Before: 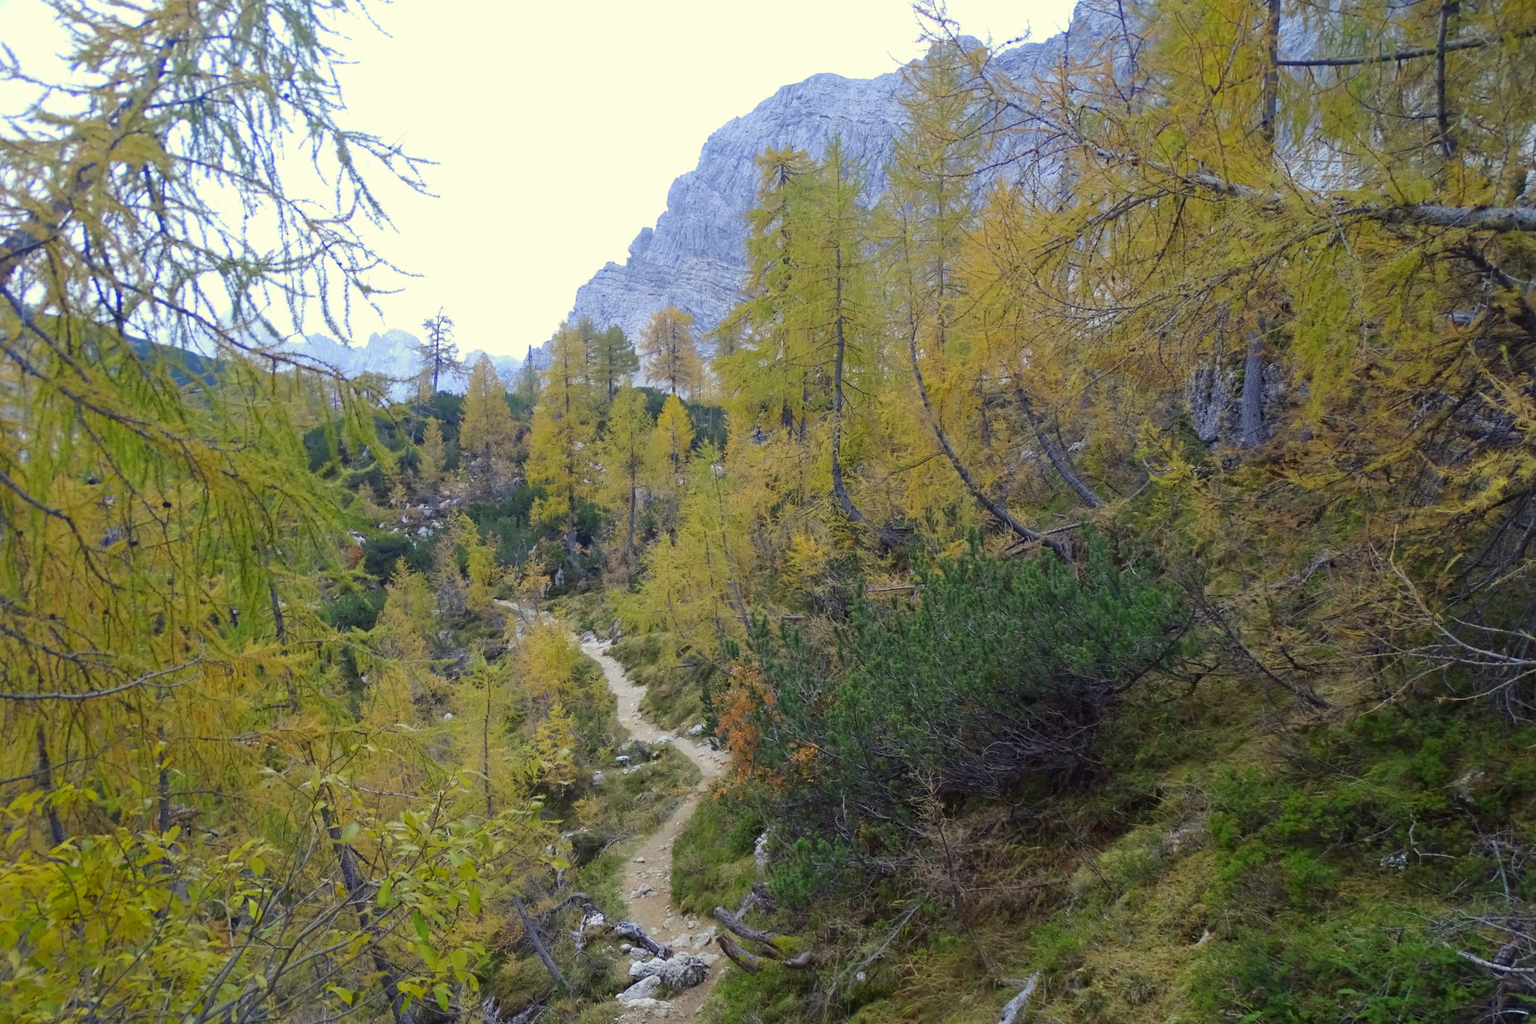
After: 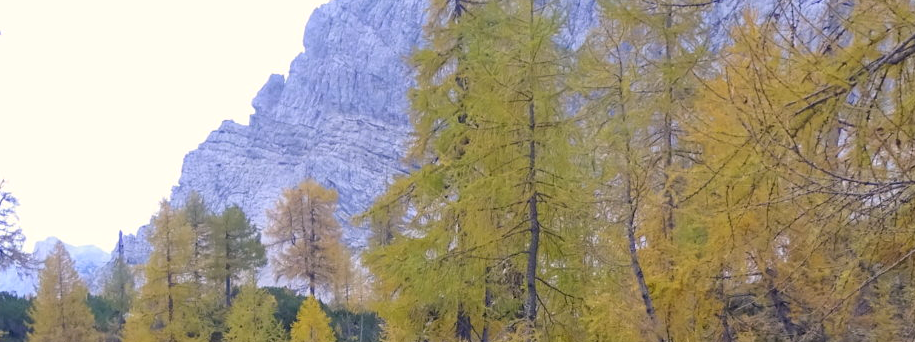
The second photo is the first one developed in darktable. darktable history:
crop: left 28.64%, top 16.832%, right 26.637%, bottom 58.055%
white balance: red 1.05, blue 1.072
